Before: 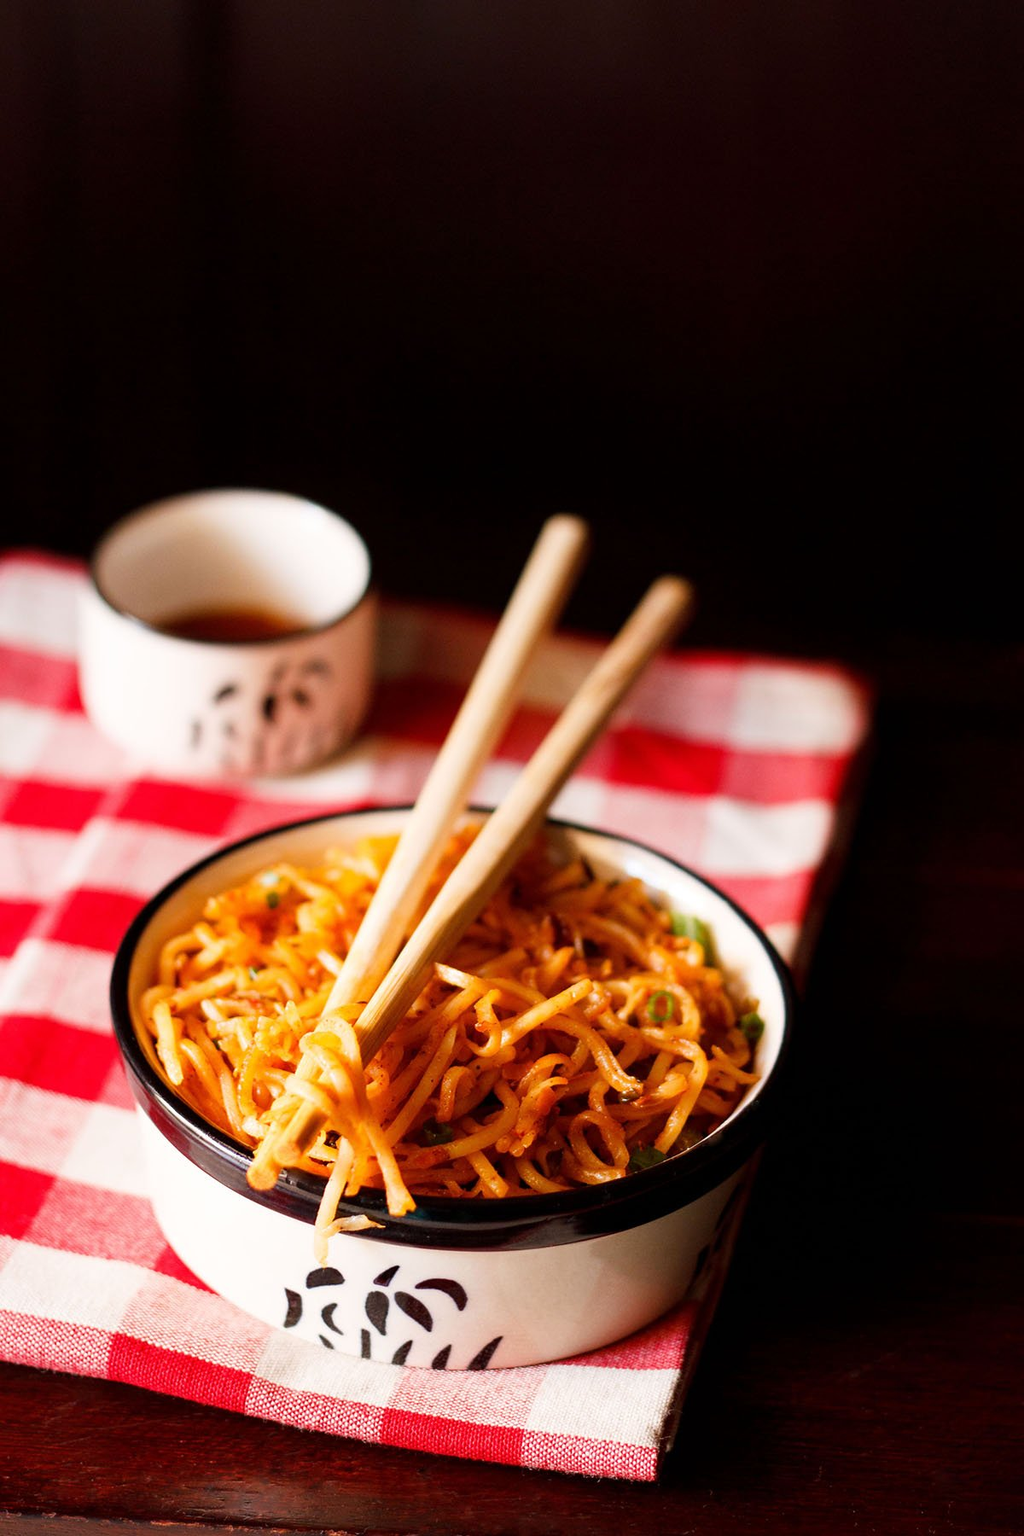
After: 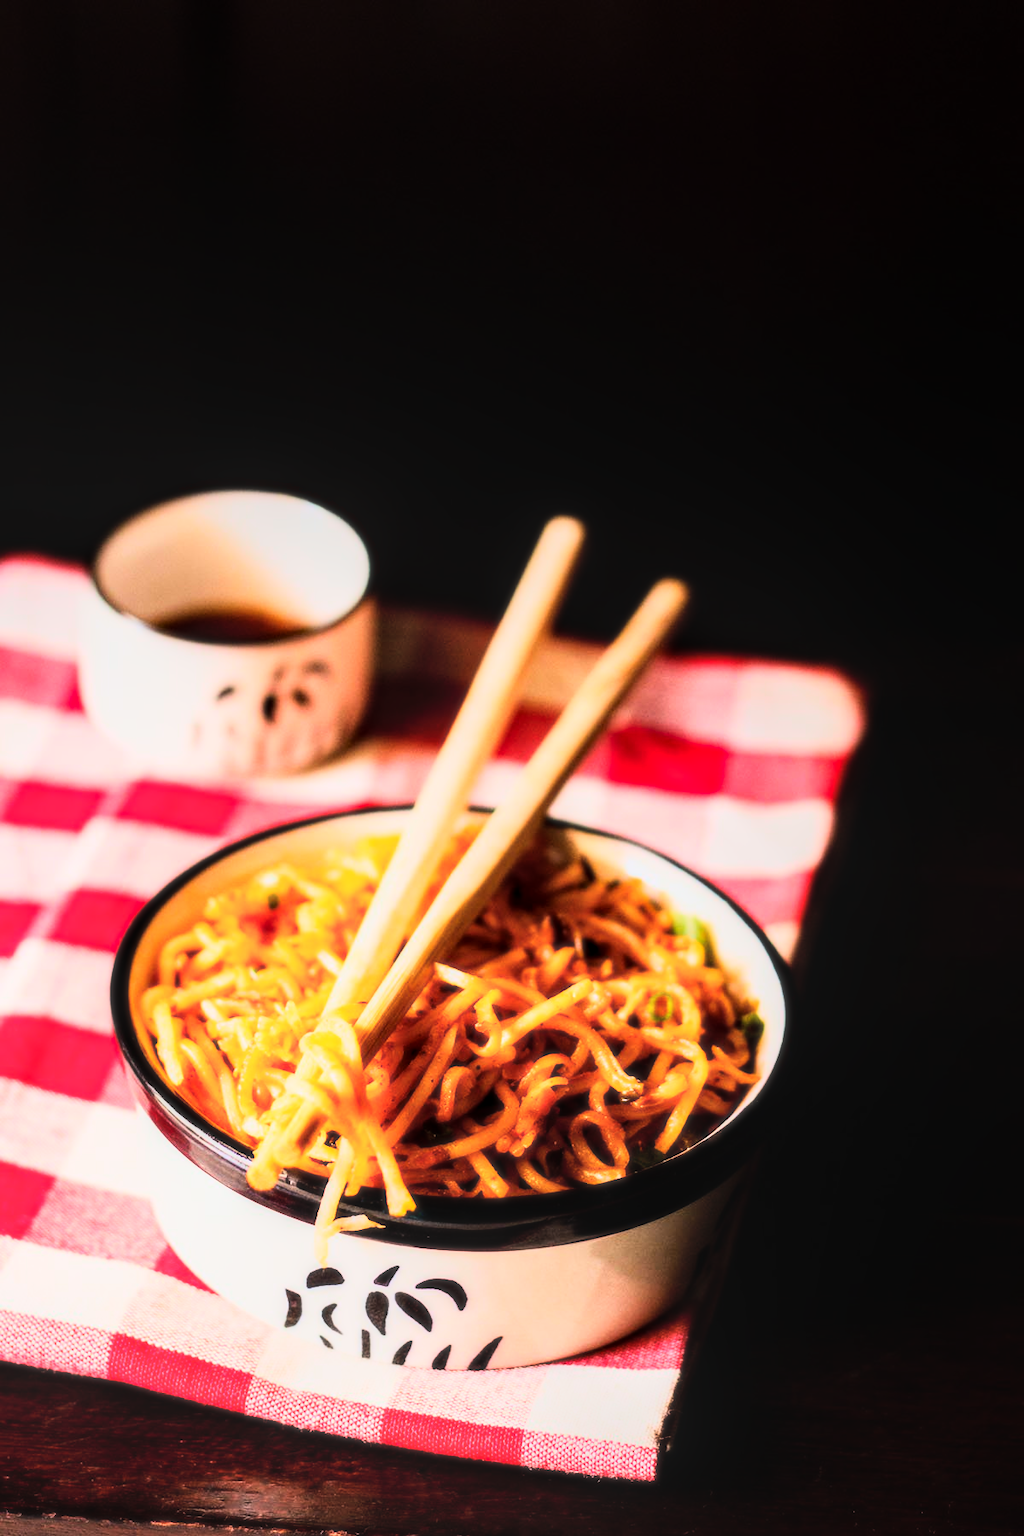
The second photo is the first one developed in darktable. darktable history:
haze removal: compatibility mode true, adaptive false
fill light: on, module defaults
contrast equalizer: octaves 7, y [[0.502, 0.505, 0.512, 0.529, 0.564, 0.588], [0.5 ×6], [0.502, 0.505, 0.512, 0.529, 0.564, 0.588], [0, 0.001, 0.001, 0.004, 0.008, 0.011], [0, 0.001, 0.001, 0.004, 0.008, 0.011]], mix -1
soften: size 10%, saturation 50%, brightness 0.2 EV, mix 10%
local contrast: on, module defaults
rgb curve: curves: ch0 [(0, 0) (0.21, 0.15) (0.24, 0.21) (0.5, 0.75) (0.75, 0.96) (0.89, 0.99) (1, 1)]; ch1 [(0, 0.02) (0.21, 0.13) (0.25, 0.2) (0.5, 0.67) (0.75, 0.9) (0.89, 0.97) (1, 1)]; ch2 [(0, 0.02) (0.21, 0.13) (0.25, 0.2) (0.5, 0.67) (0.75, 0.9) (0.89, 0.97) (1, 1)], compensate middle gray true
